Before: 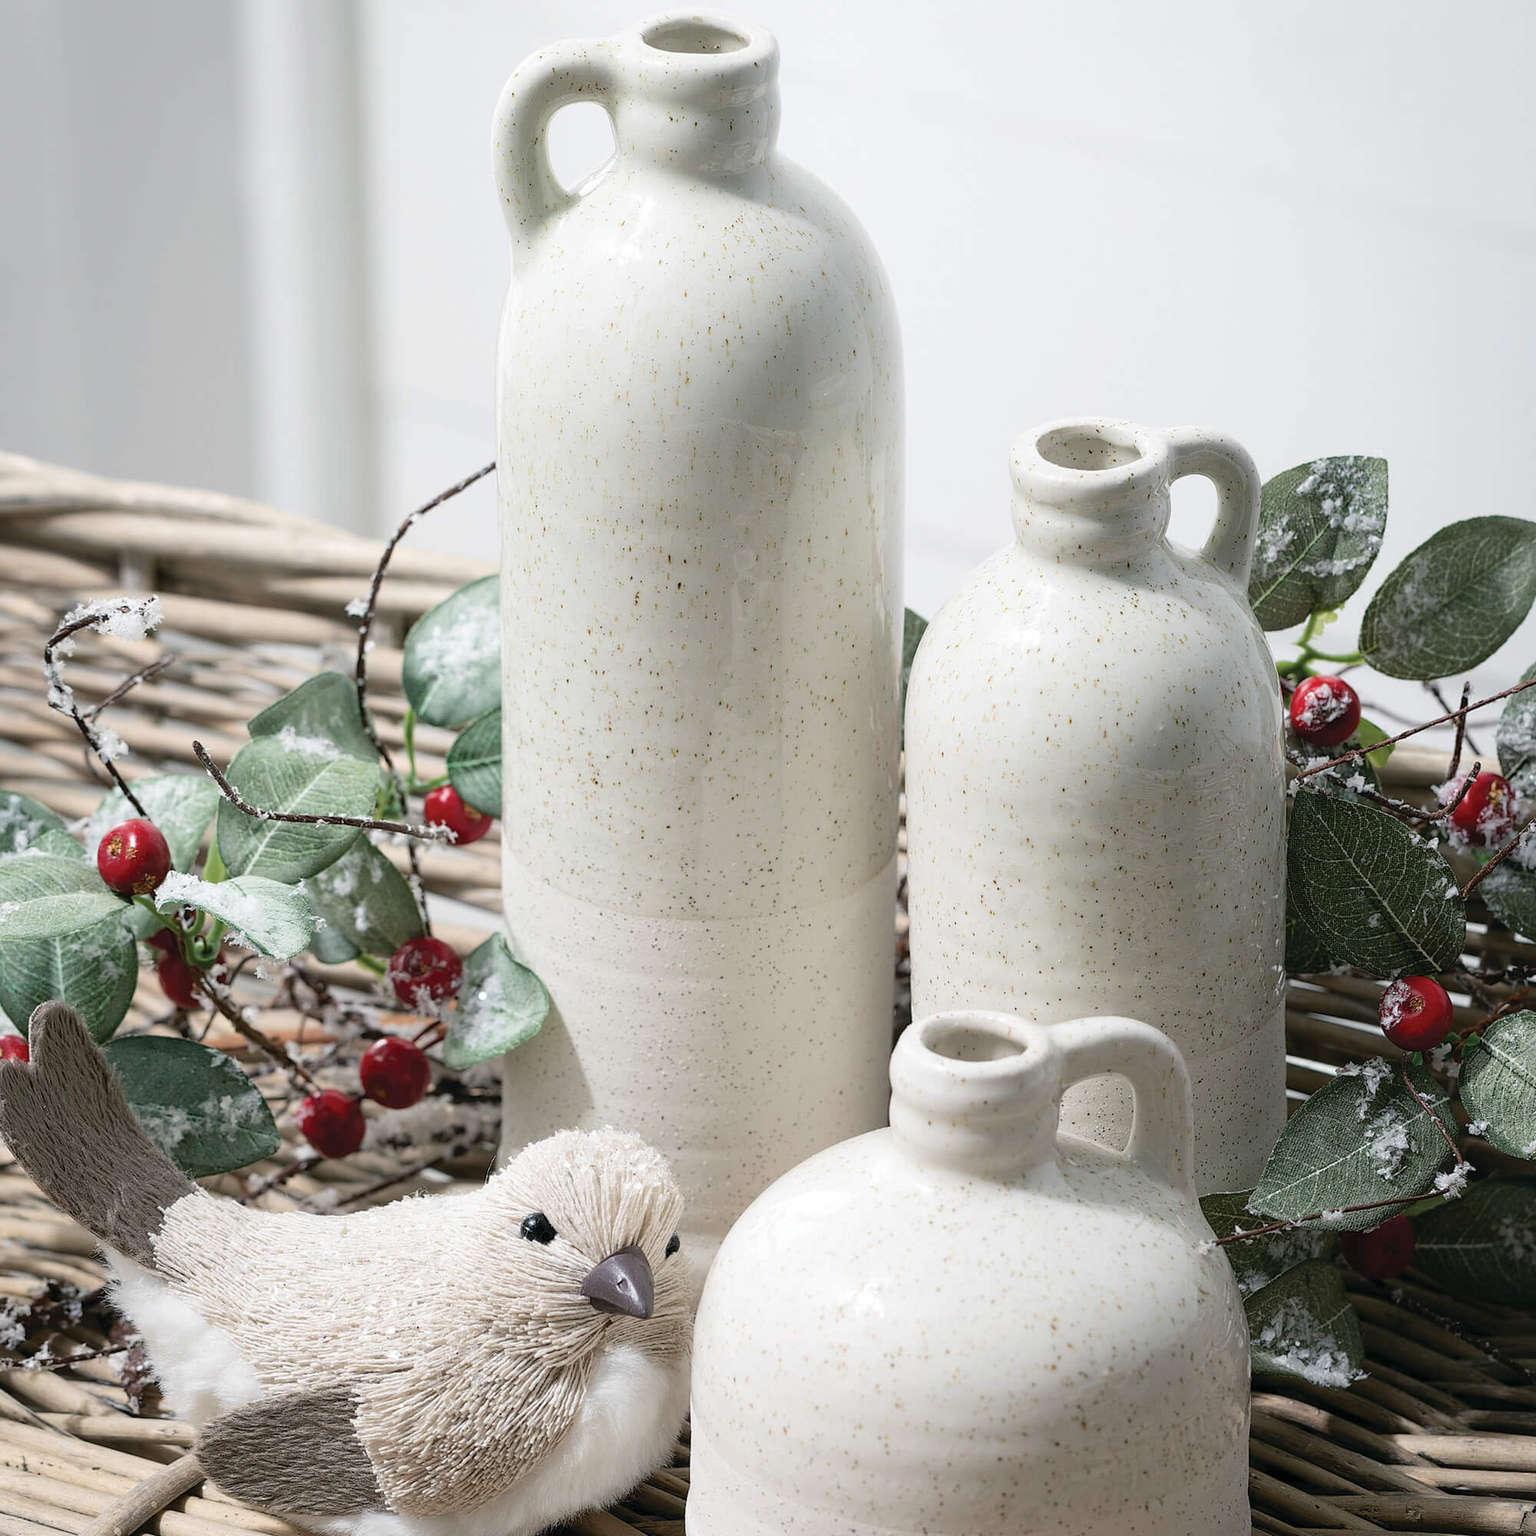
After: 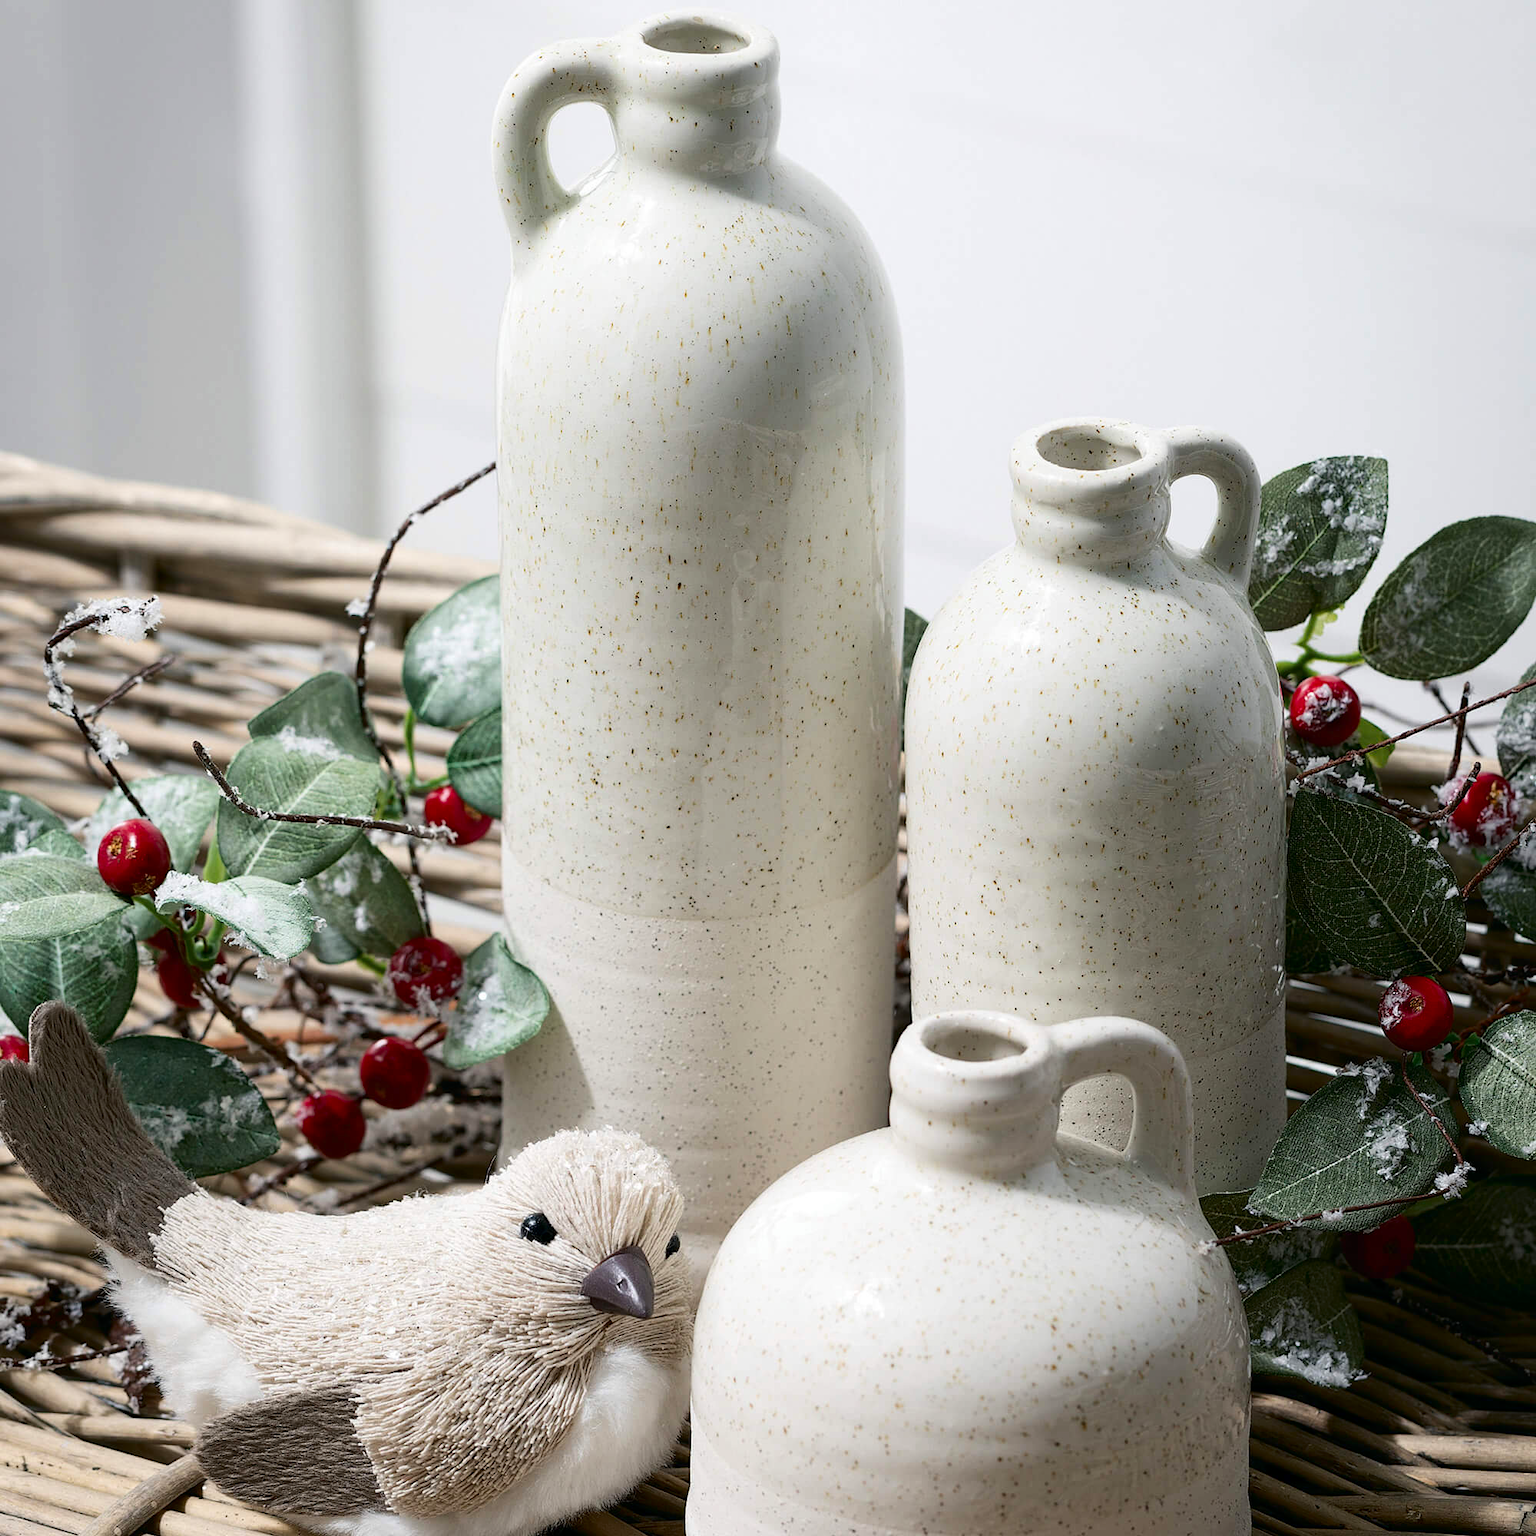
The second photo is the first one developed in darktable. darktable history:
contrast brightness saturation: contrast 0.12, brightness -0.12, saturation 0.2
exposure: black level correction 0.001, compensate highlight preservation false
